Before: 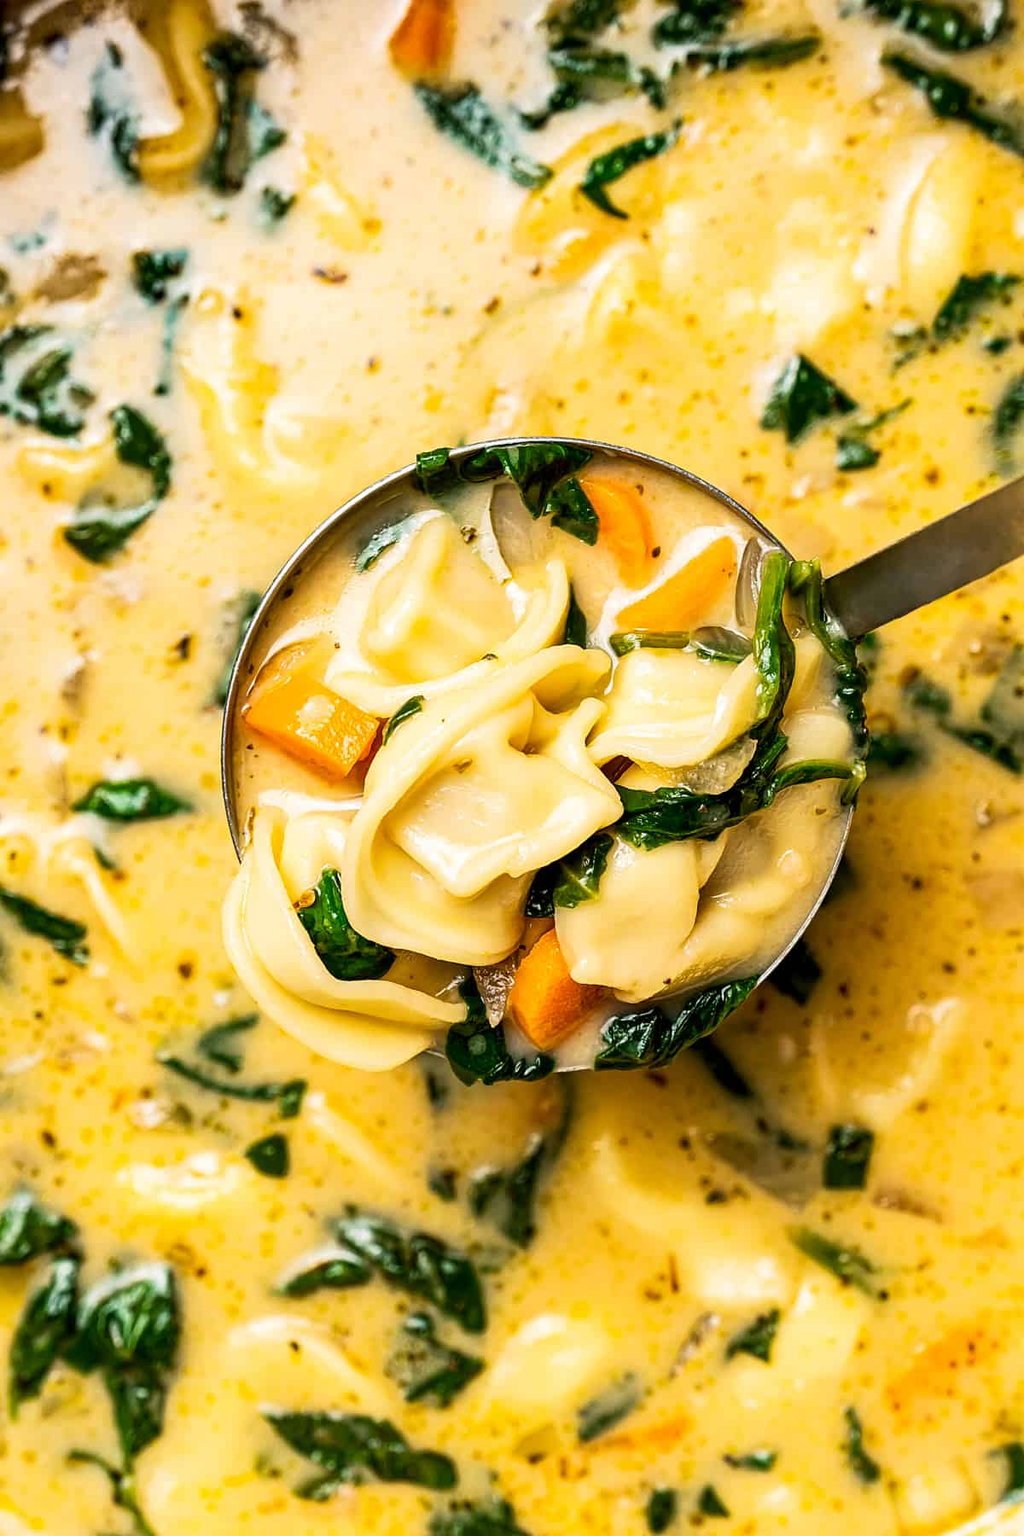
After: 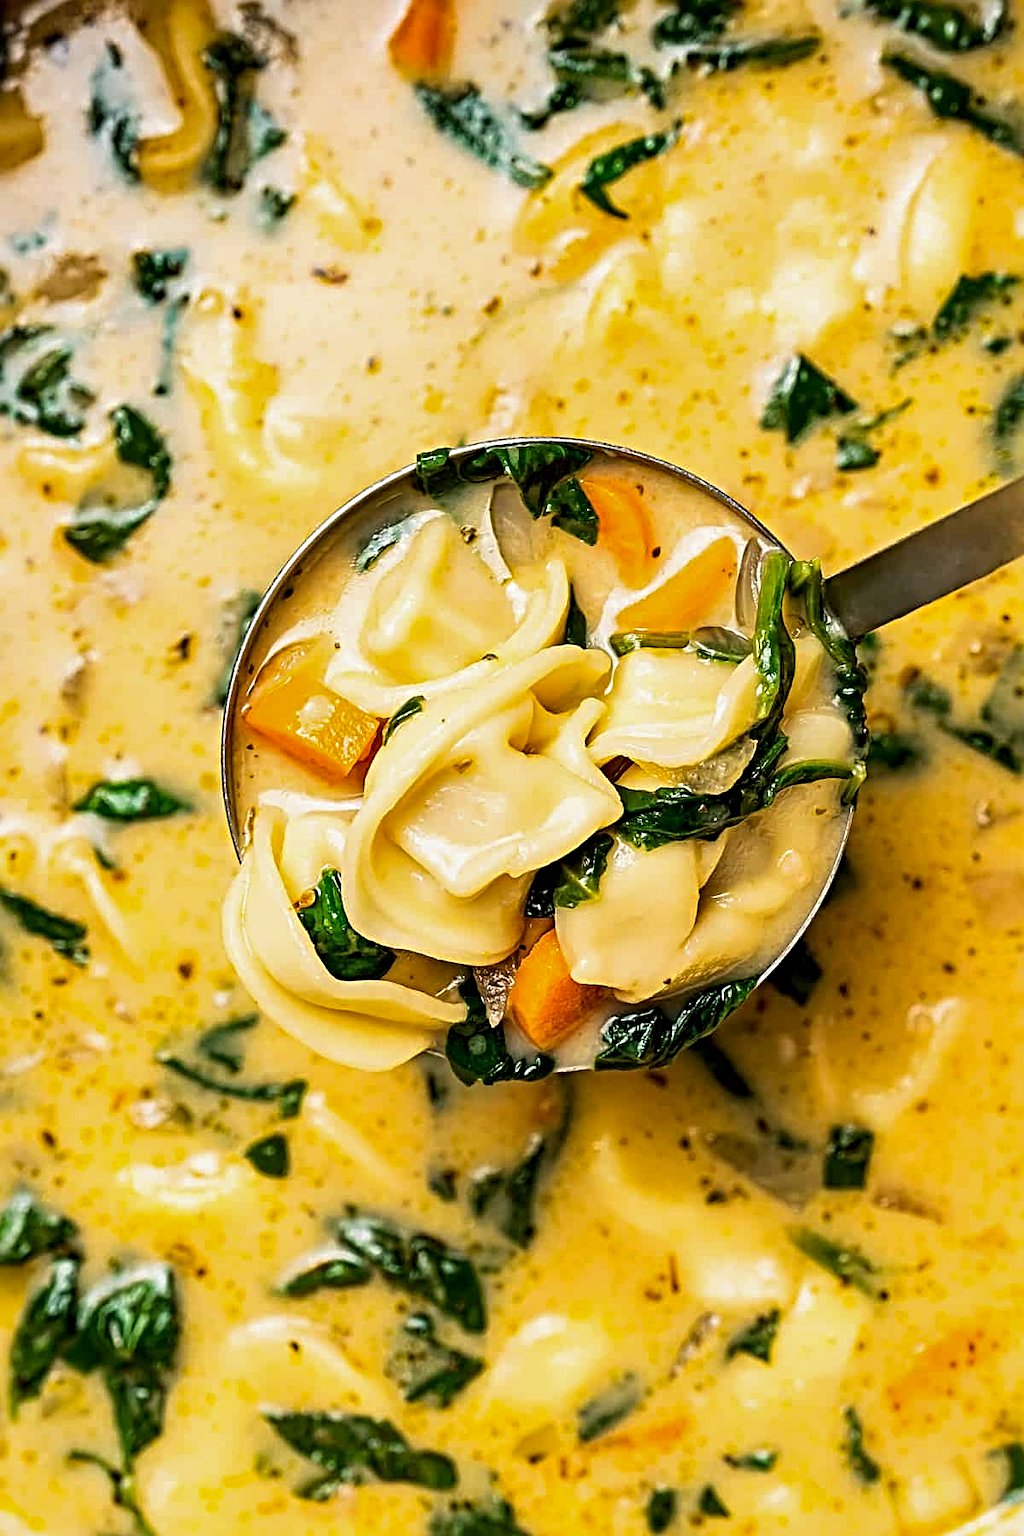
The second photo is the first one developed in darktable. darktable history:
tone equalizer: on, module defaults
shadows and highlights: shadows -20, white point adjustment -2, highlights -35
sharpen: radius 4.883
